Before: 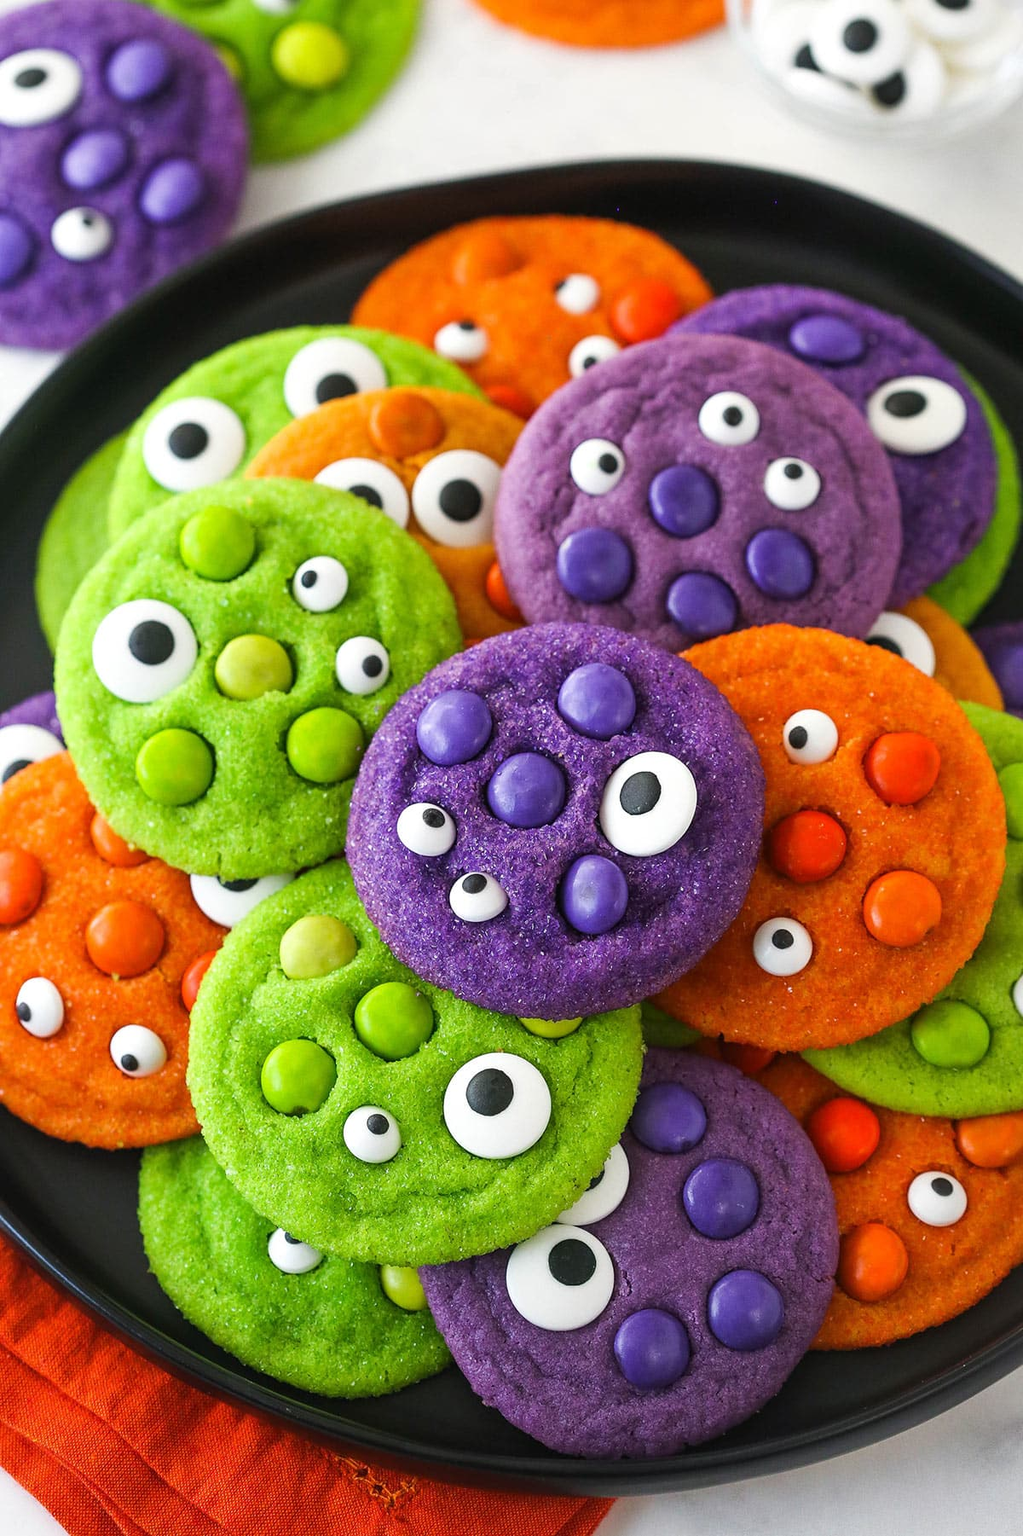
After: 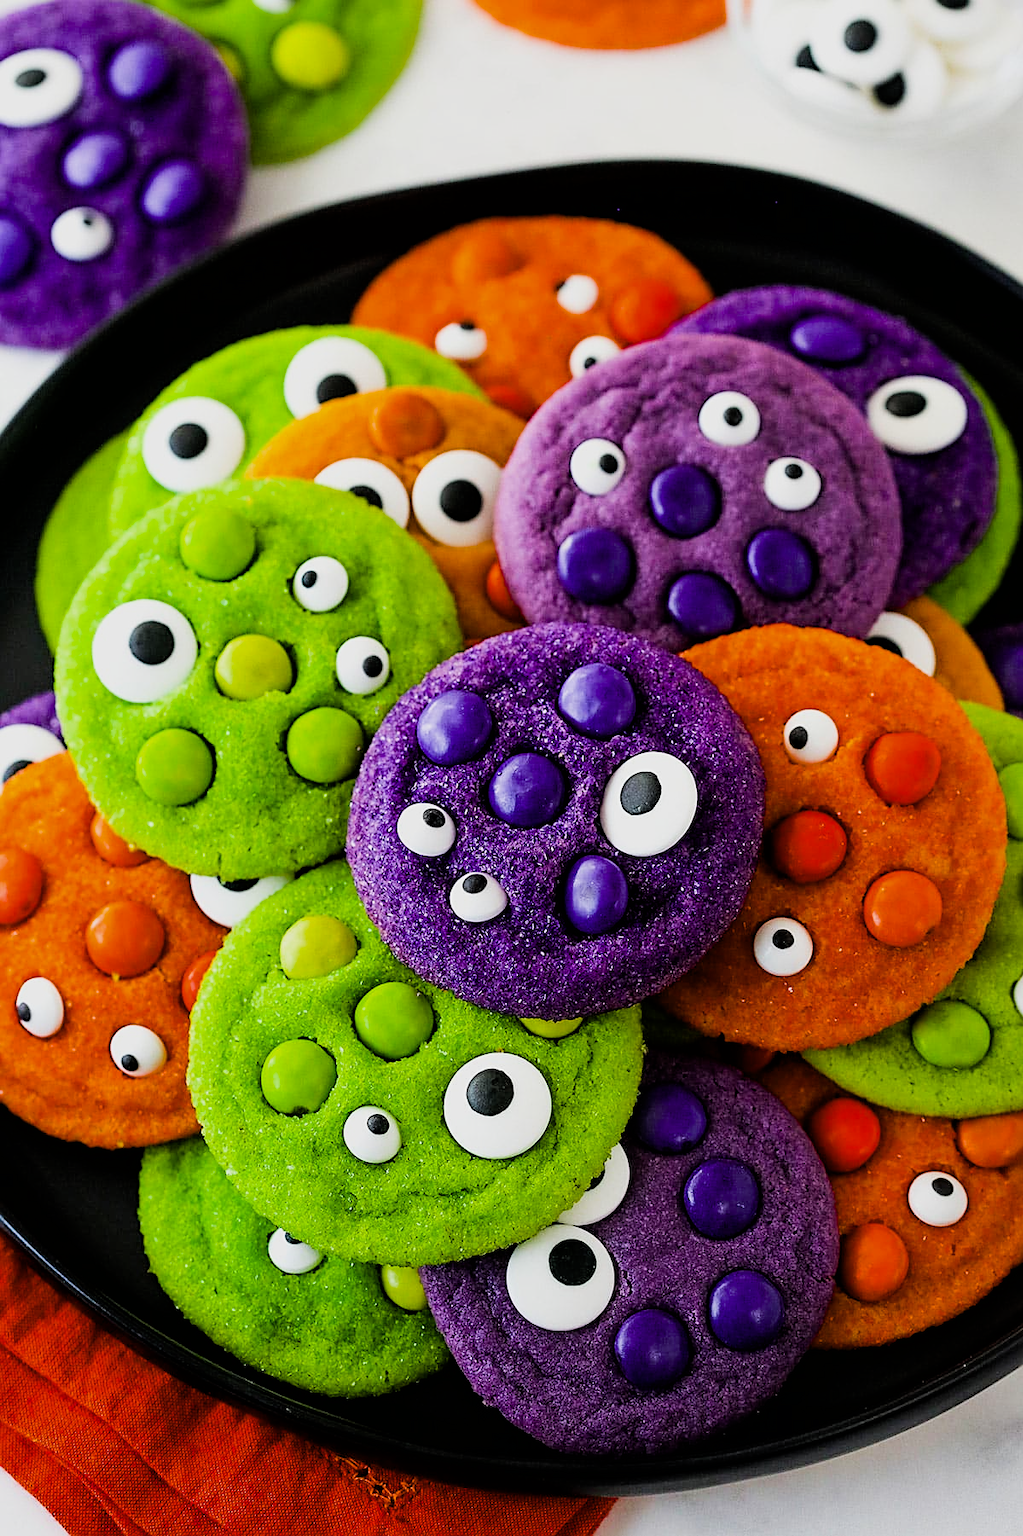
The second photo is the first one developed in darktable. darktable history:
filmic rgb: black relative exposure -5.14 EV, white relative exposure 3.99 EV, hardness 2.9, contrast 1.197, highlights saturation mix -29.16%
sharpen: on, module defaults
color balance rgb: global offset › luminance -0.509%, perceptual saturation grading › global saturation 19.499%, perceptual brilliance grading › highlights 9.637%, perceptual brilliance grading › mid-tones 5.078%, global vibrance 7.152%, saturation formula JzAzBz (2021)
